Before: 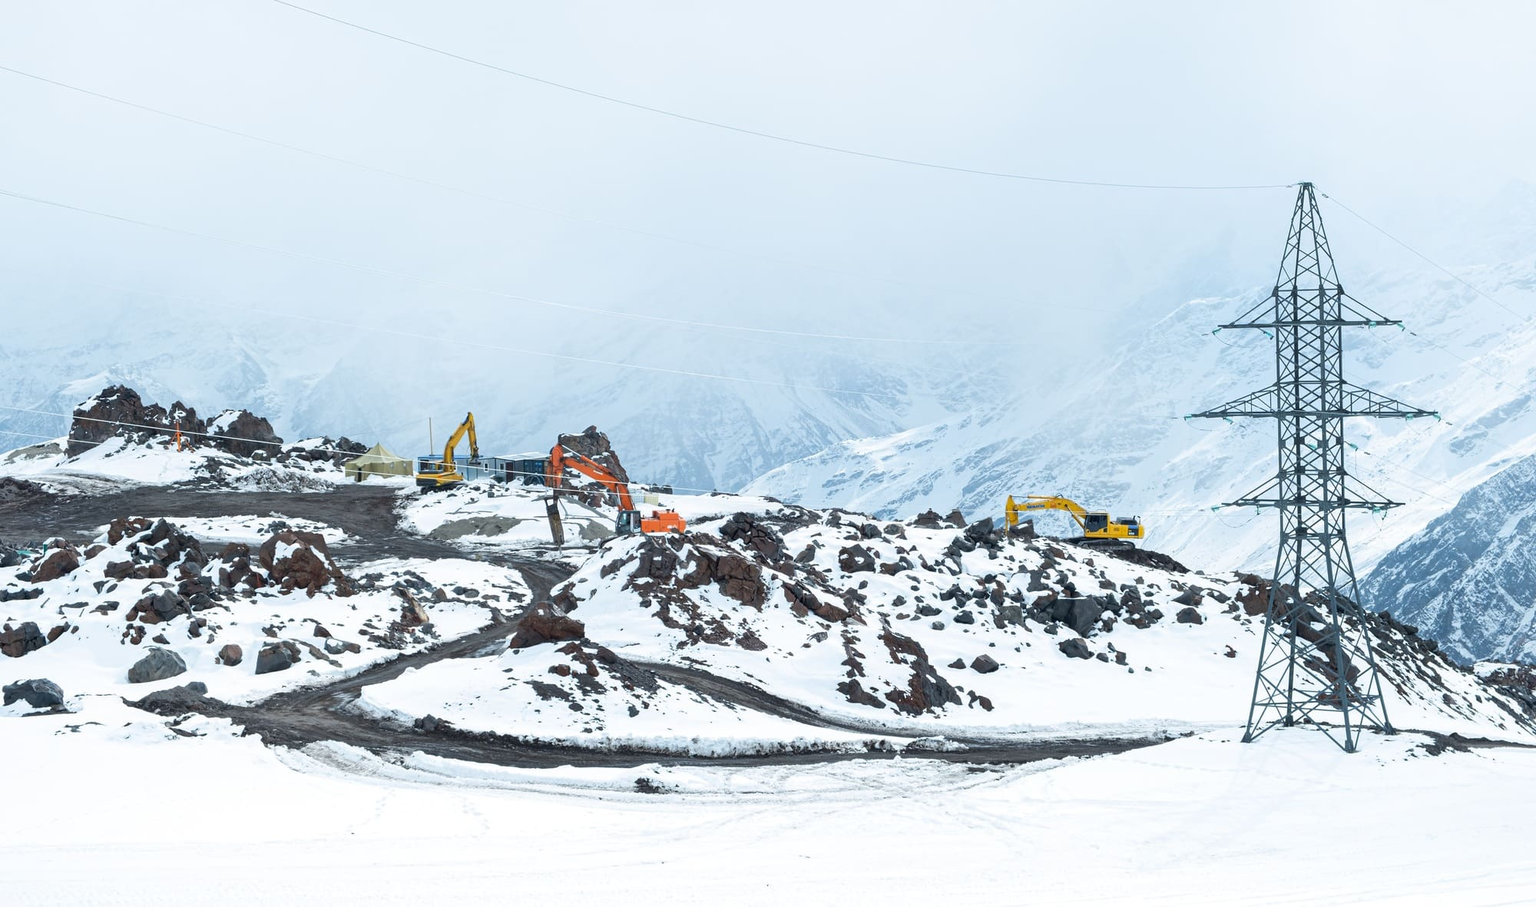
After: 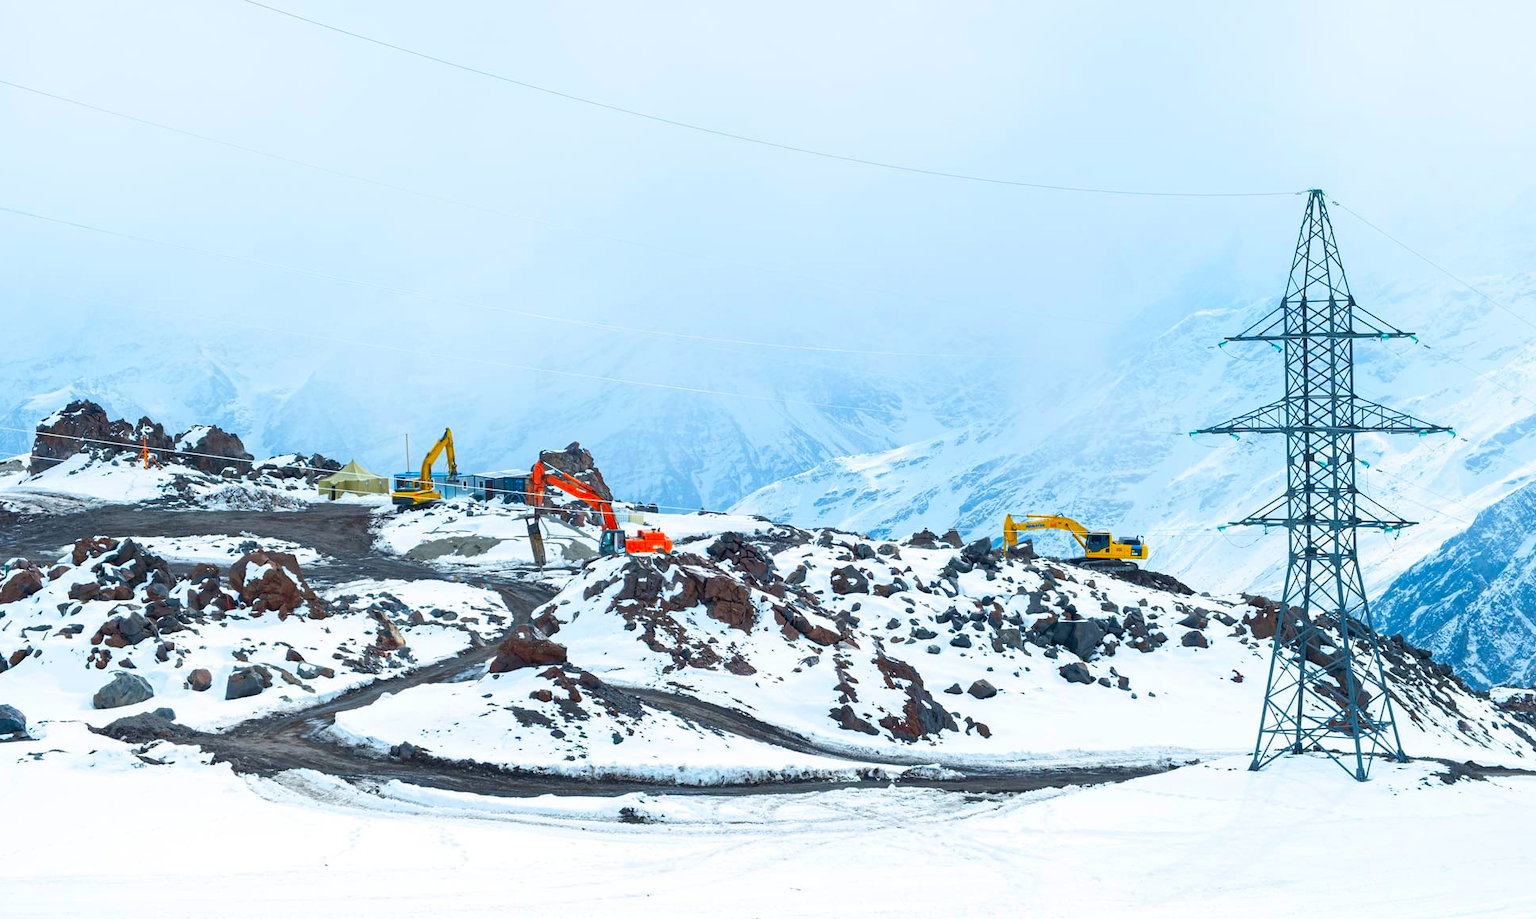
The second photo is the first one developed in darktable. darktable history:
color correction: saturation 1.8
crop and rotate: left 2.536%, right 1.107%, bottom 2.246%
exposure: compensate highlight preservation false
